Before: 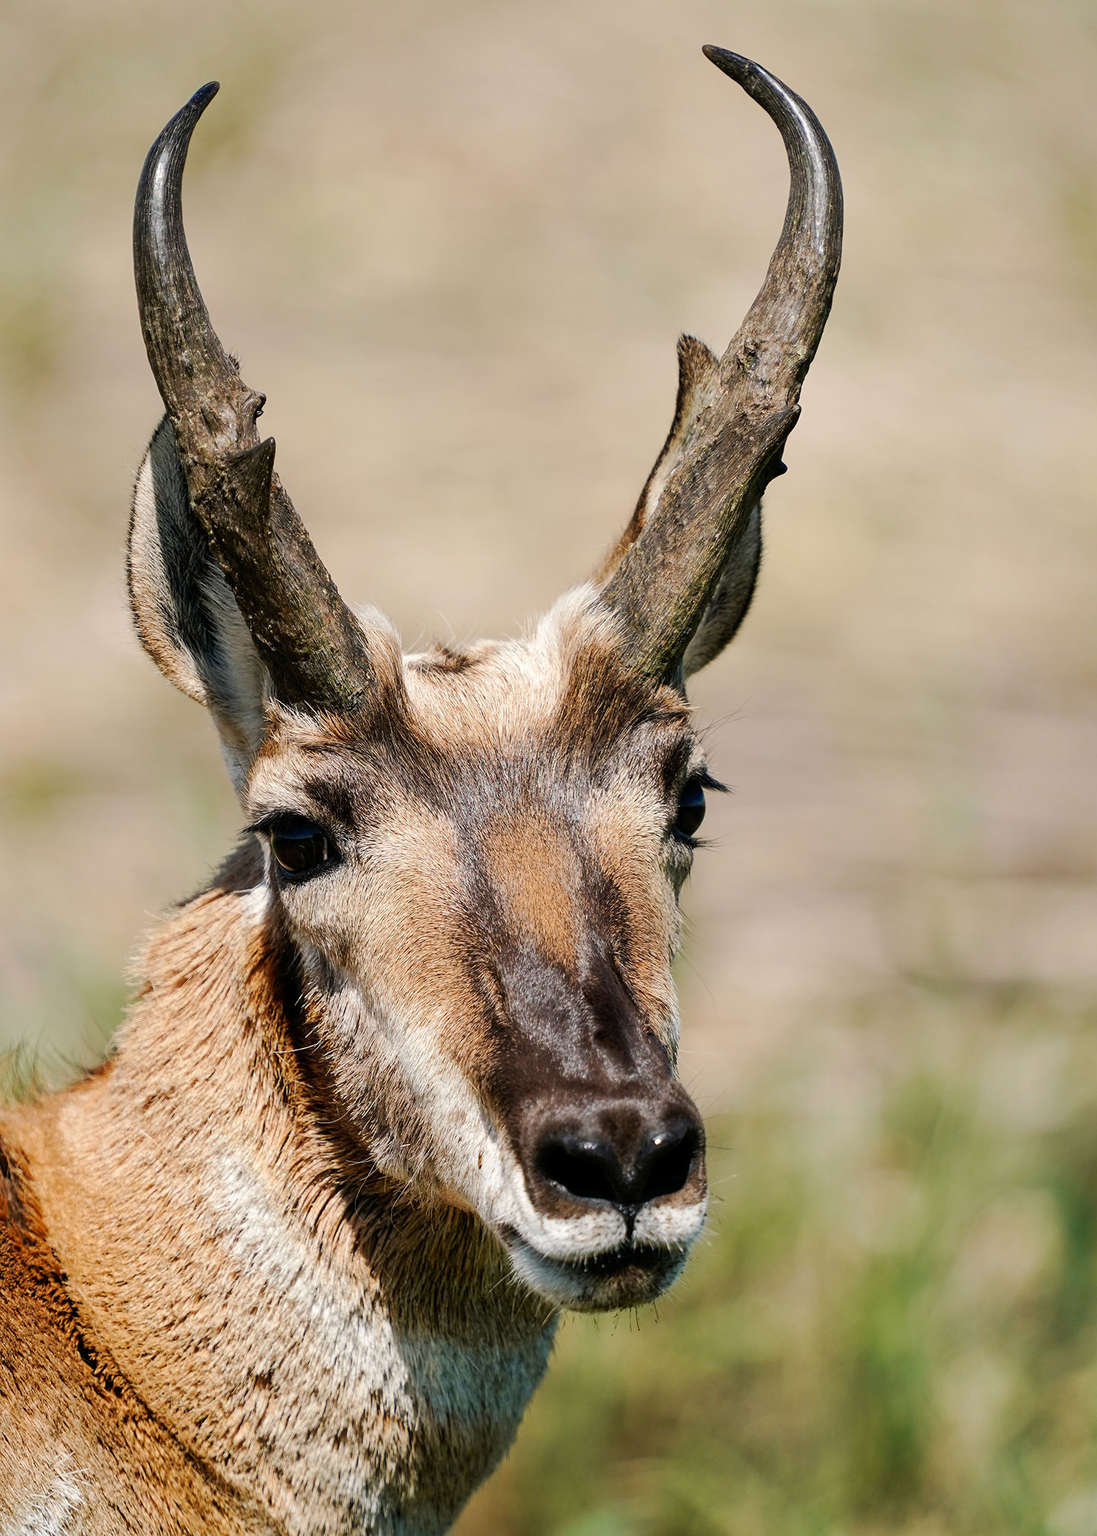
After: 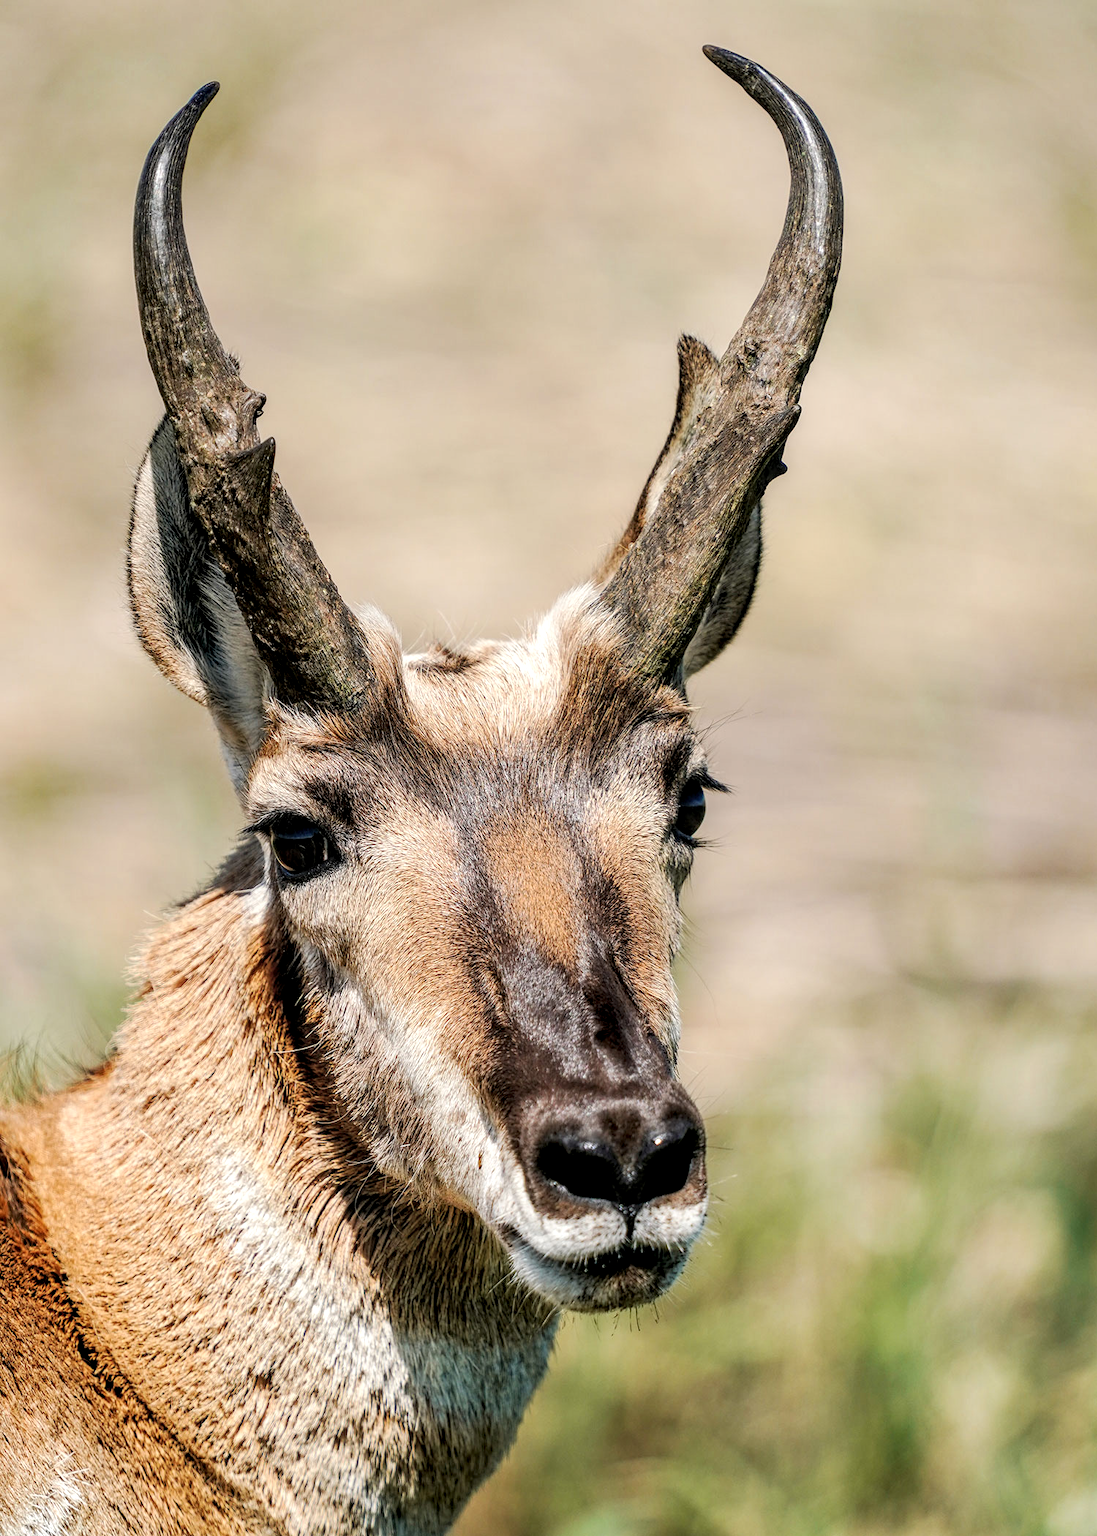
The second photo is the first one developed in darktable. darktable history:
contrast brightness saturation: brightness 0.152
local contrast: detail 150%
